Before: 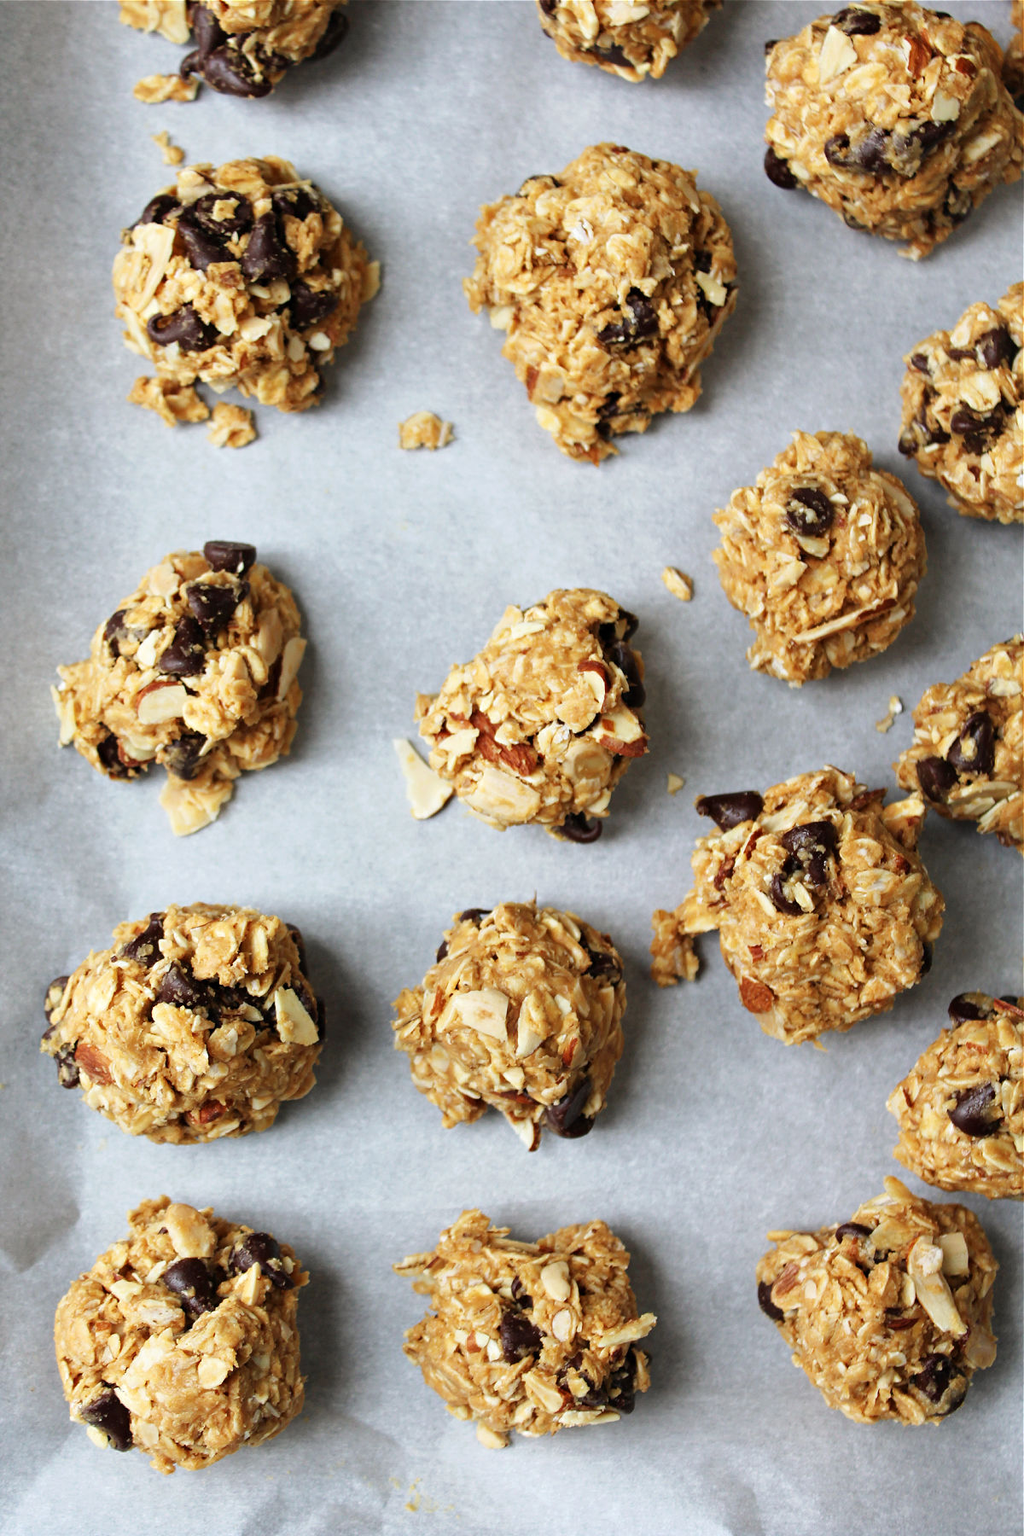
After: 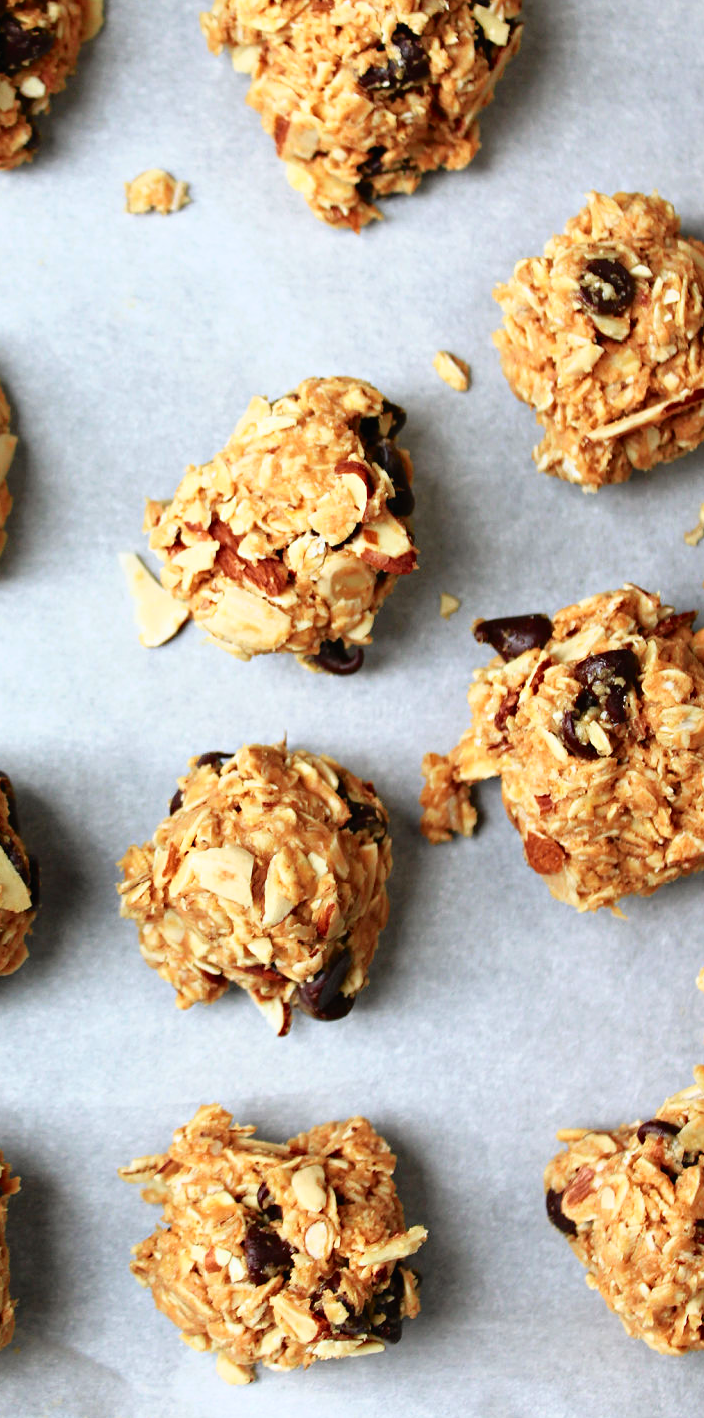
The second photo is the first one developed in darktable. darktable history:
crop and rotate: left 28.53%, top 17.39%, right 12.78%, bottom 3.821%
tone curve: curves: ch0 [(0, 0.01) (0.037, 0.032) (0.131, 0.108) (0.275, 0.286) (0.483, 0.517) (0.61, 0.661) (0.697, 0.768) (0.797, 0.876) (0.888, 0.952) (0.997, 0.995)]; ch1 [(0, 0) (0.312, 0.262) (0.425, 0.402) (0.5, 0.5) (0.527, 0.532) (0.556, 0.585) (0.683, 0.706) (0.746, 0.77) (1, 1)]; ch2 [(0, 0) (0.223, 0.185) (0.333, 0.284) (0.432, 0.4) (0.502, 0.502) (0.525, 0.527) (0.545, 0.564) (0.587, 0.613) (0.636, 0.654) (0.711, 0.729) (0.845, 0.855) (0.998, 0.977)], color space Lab, independent channels, preserve colors none
